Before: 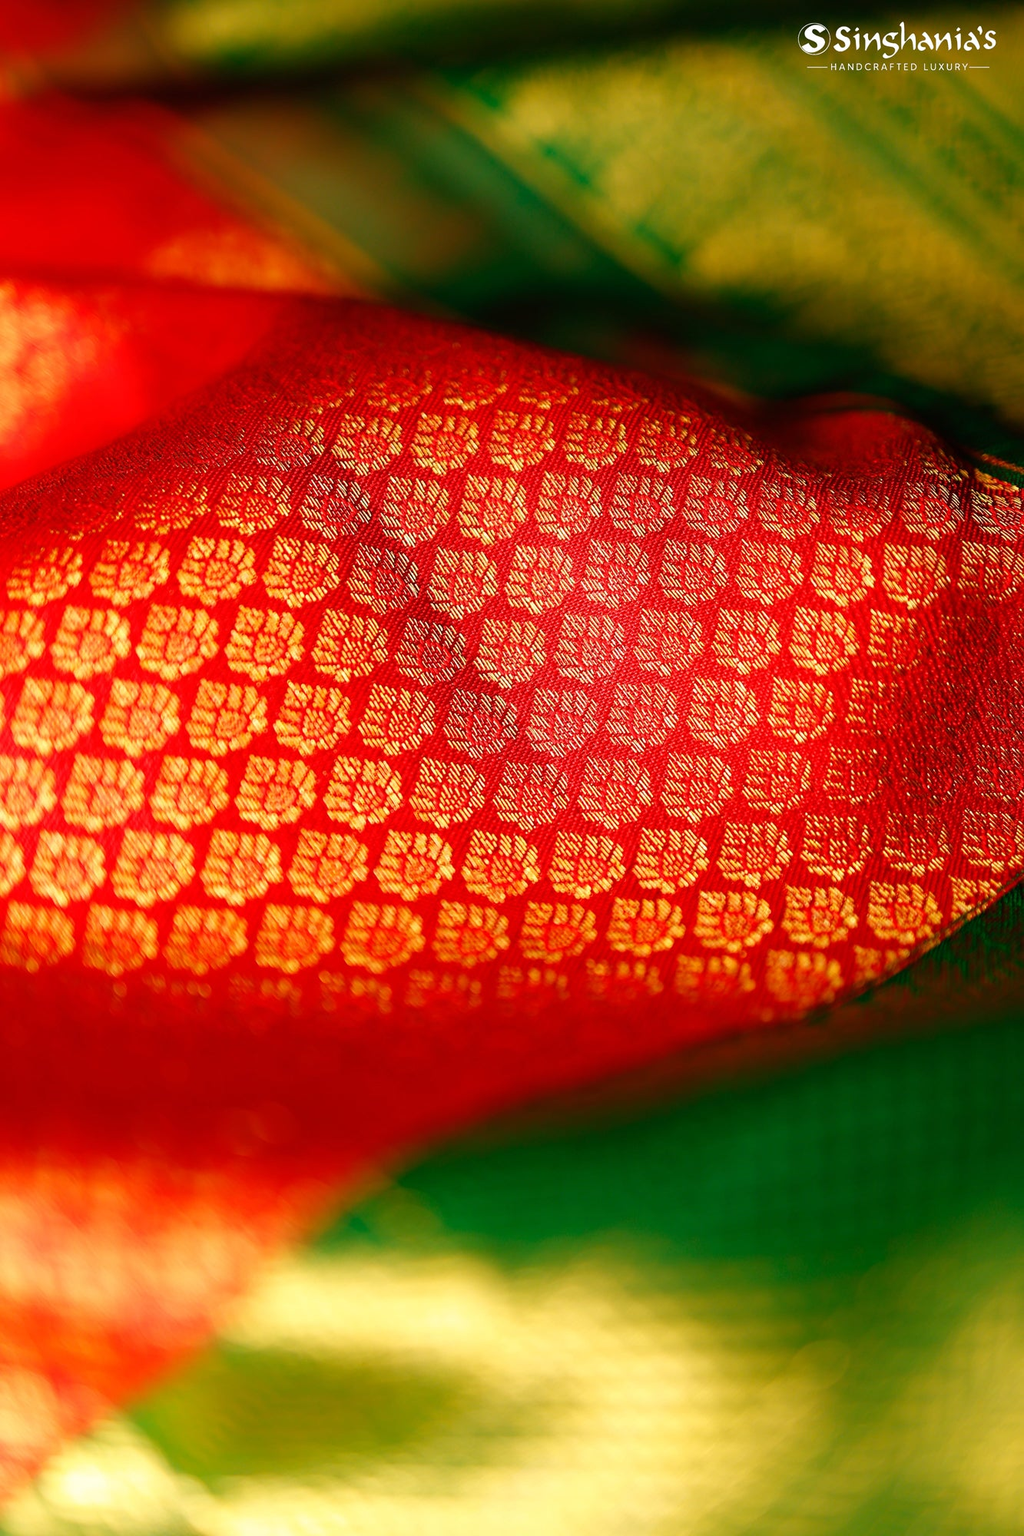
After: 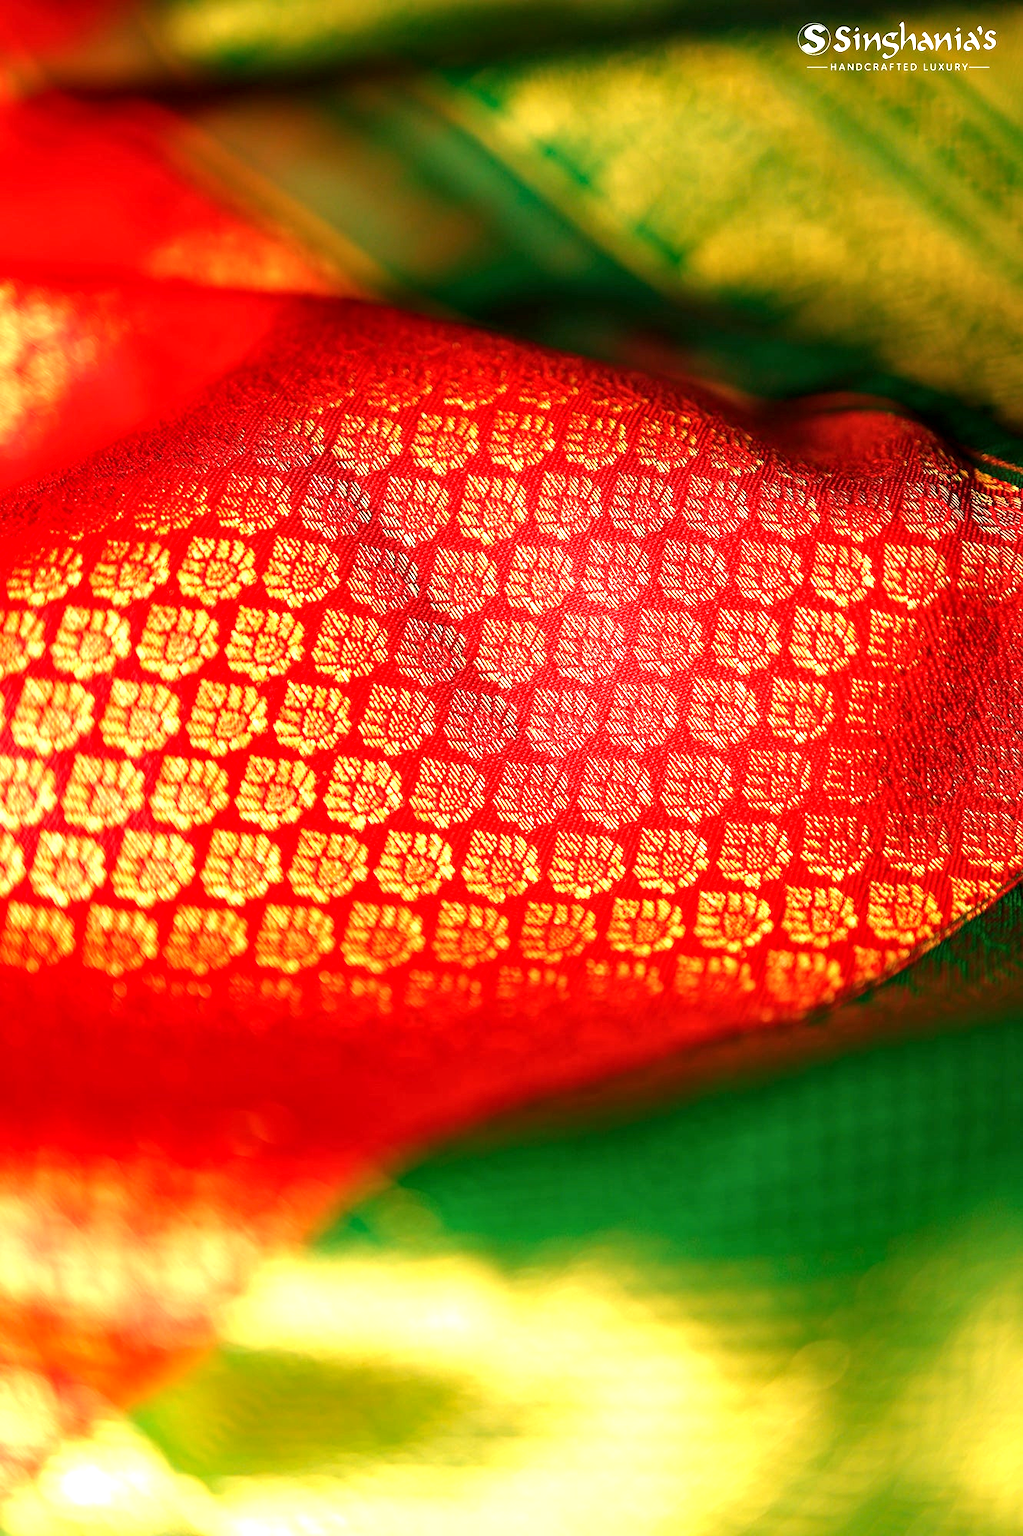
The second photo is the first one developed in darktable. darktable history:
exposure: black level correction 0, exposure 0.895 EV, compensate highlight preservation false
local contrast: on, module defaults
